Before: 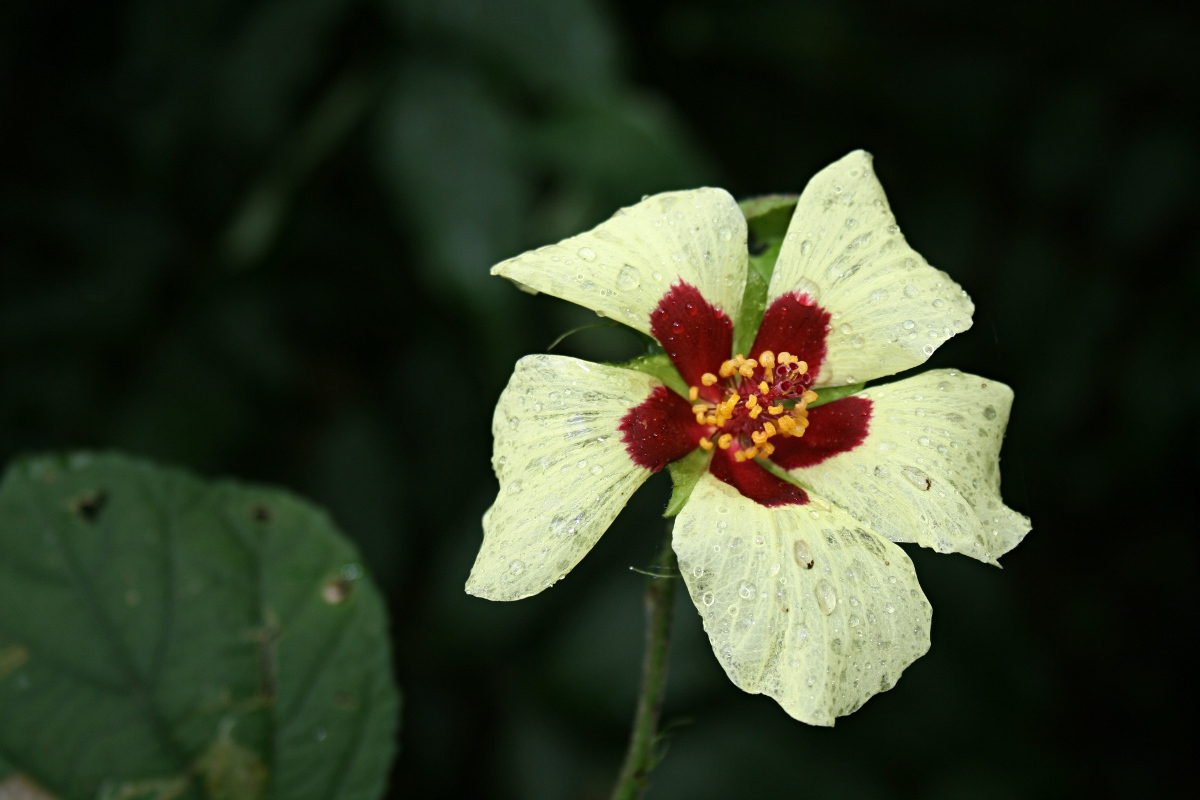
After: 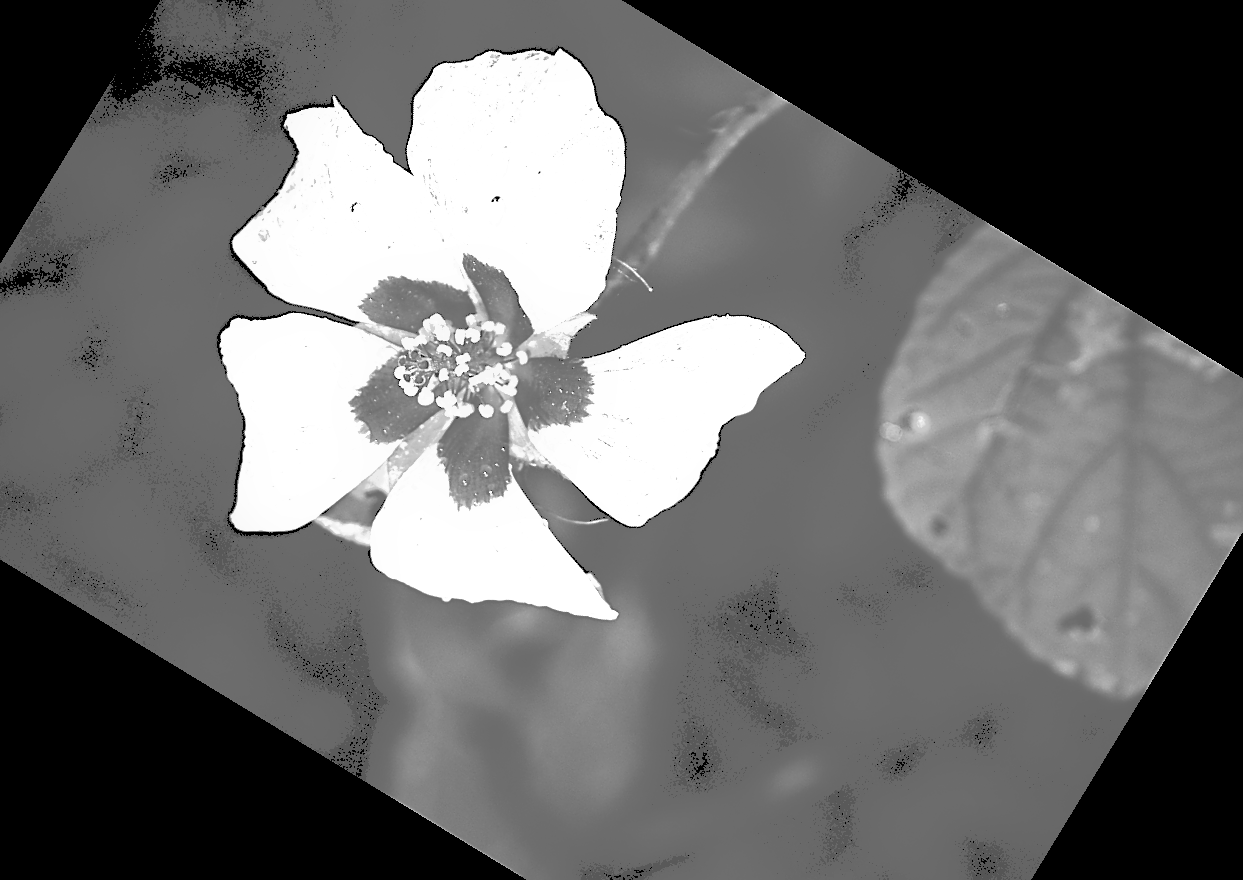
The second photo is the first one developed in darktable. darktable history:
monochrome: on, module defaults
crop and rotate: angle 148.68°, left 9.111%, top 15.603%, right 4.588%, bottom 17.041%
exposure: black level correction 0.001, exposure 2 EV, compensate highlight preservation false
velvia: on, module defaults
vignetting: fall-off radius 93.87%
sharpen: radius 1.4, amount 1.25, threshold 0.7
tone curve: curves: ch0 [(0, 0) (0.003, 0.449) (0.011, 0.449) (0.025, 0.449) (0.044, 0.45) (0.069, 0.453) (0.1, 0.453) (0.136, 0.455) (0.177, 0.458) (0.224, 0.462) (0.277, 0.47) (0.335, 0.491) (0.399, 0.522) (0.468, 0.561) (0.543, 0.619) (0.623, 0.69) (0.709, 0.756) (0.801, 0.802) (0.898, 0.825) (1, 1)], preserve colors none
